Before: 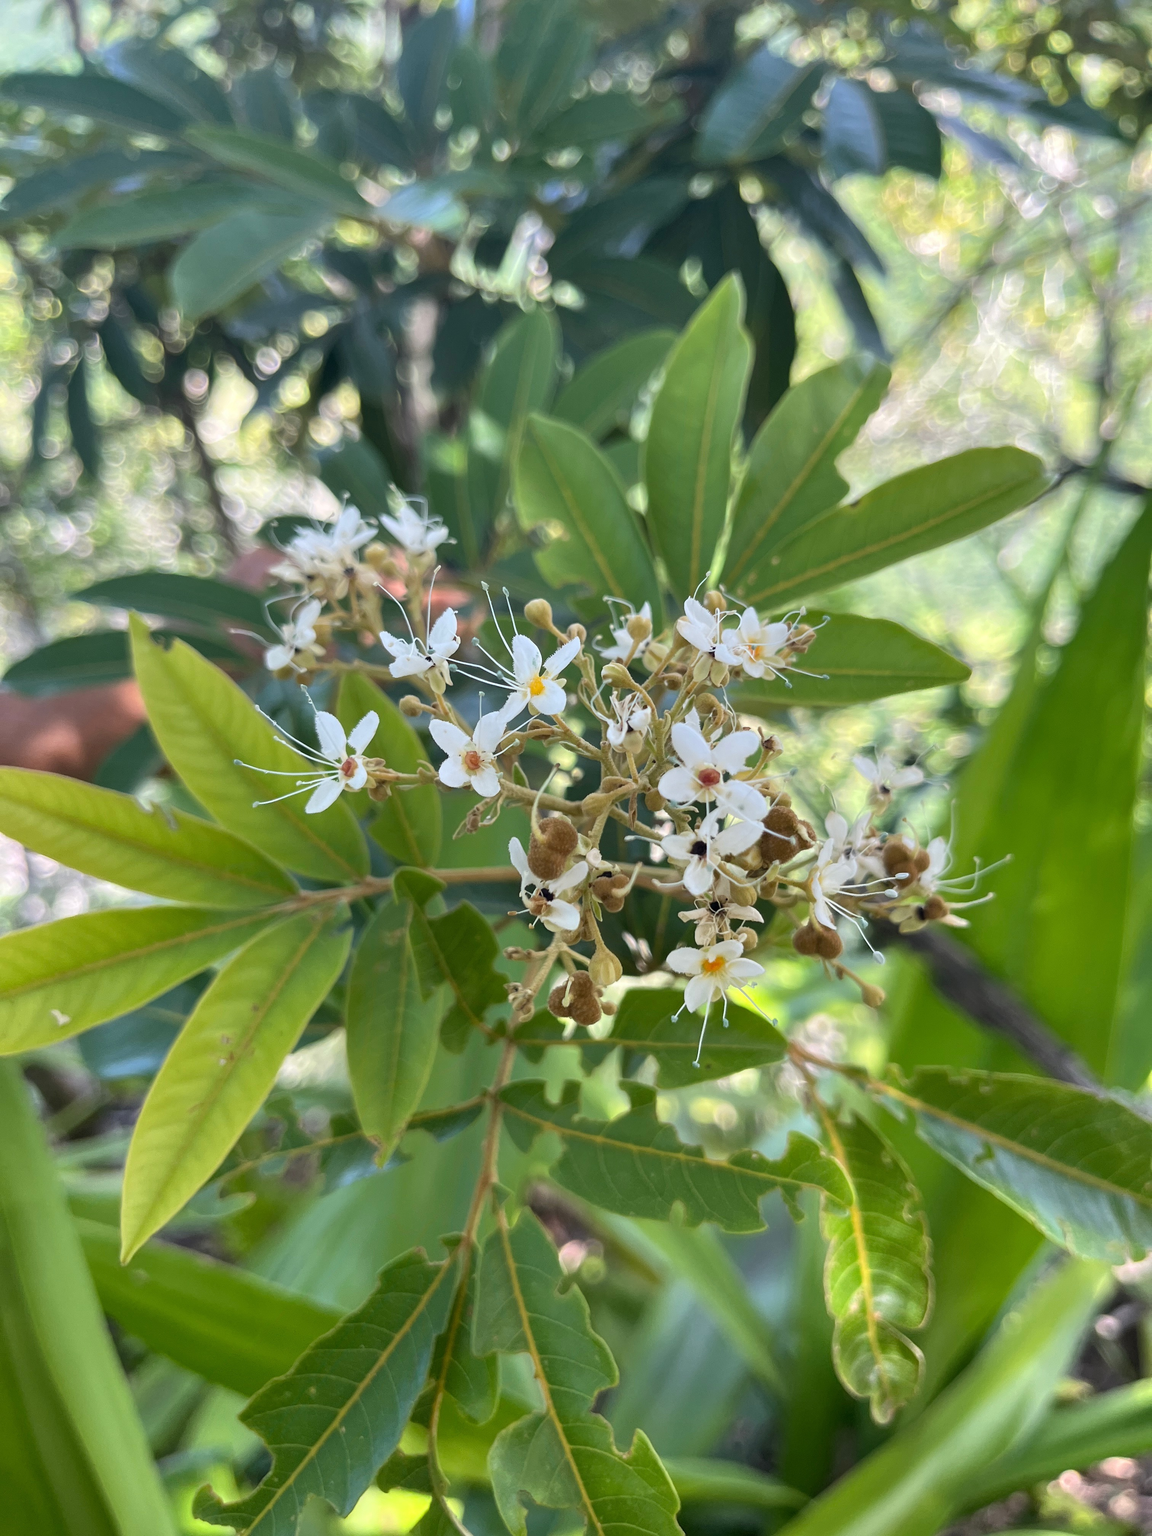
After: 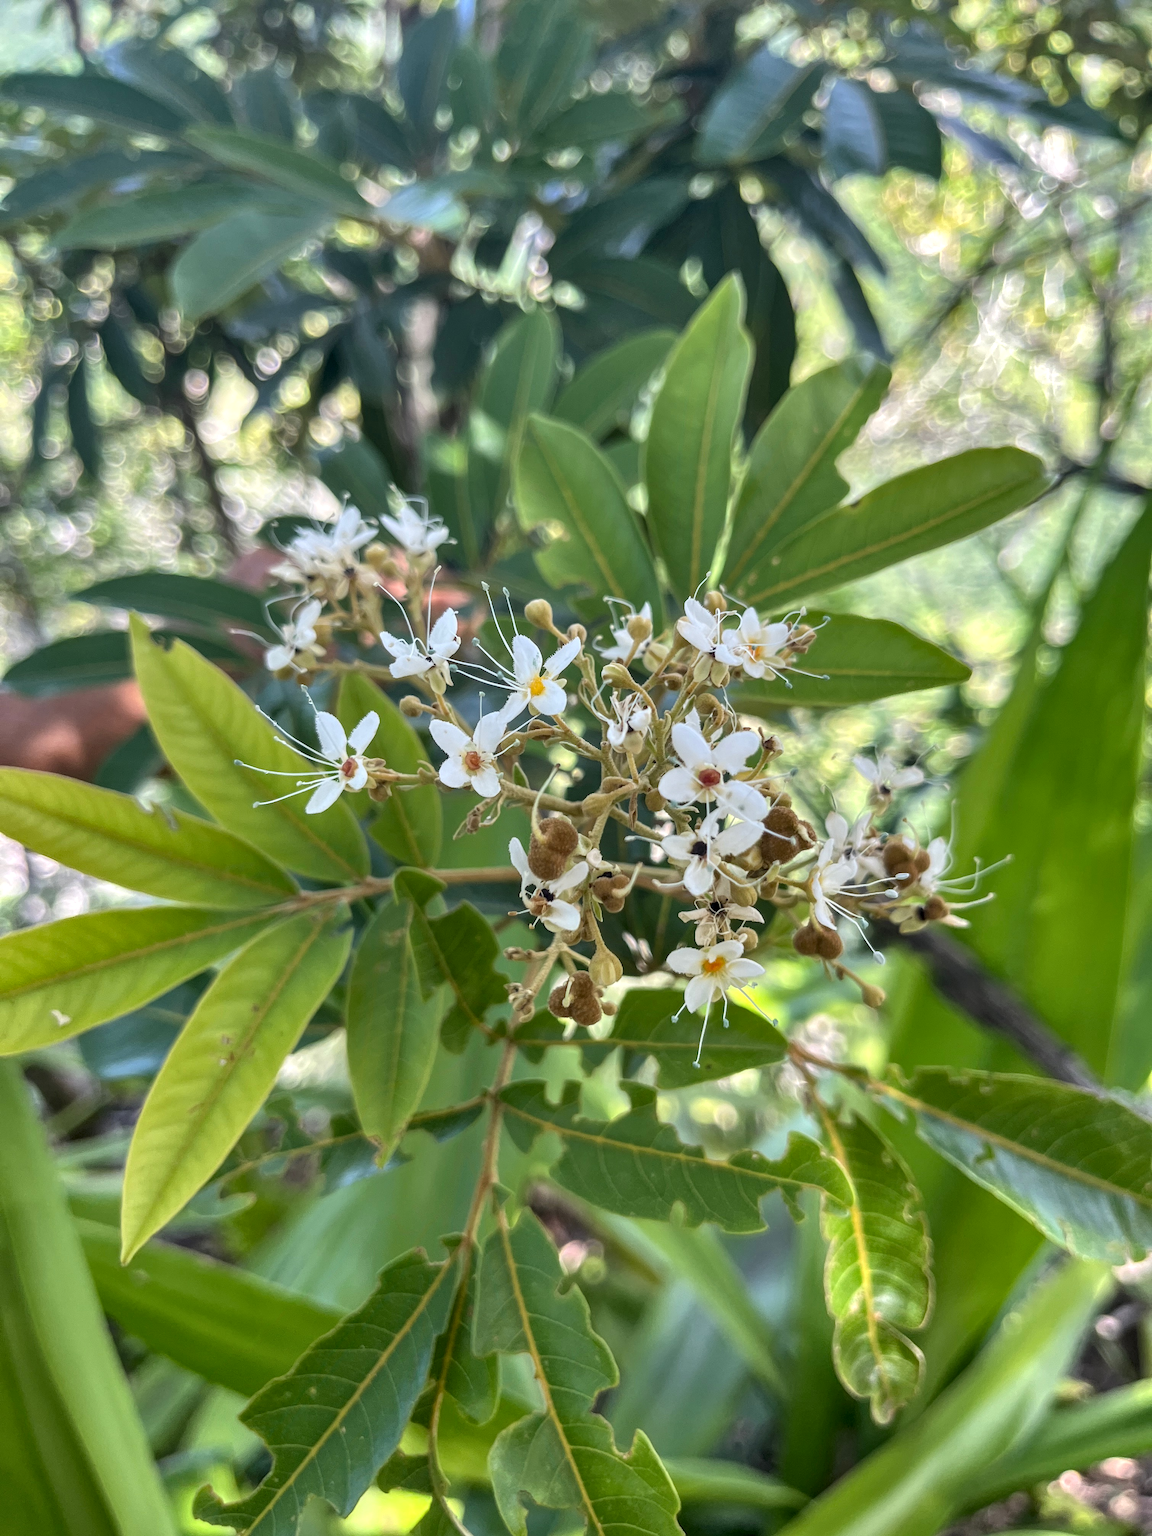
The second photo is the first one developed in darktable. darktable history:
shadows and highlights: soften with gaussian
local contrast: detail 130%
